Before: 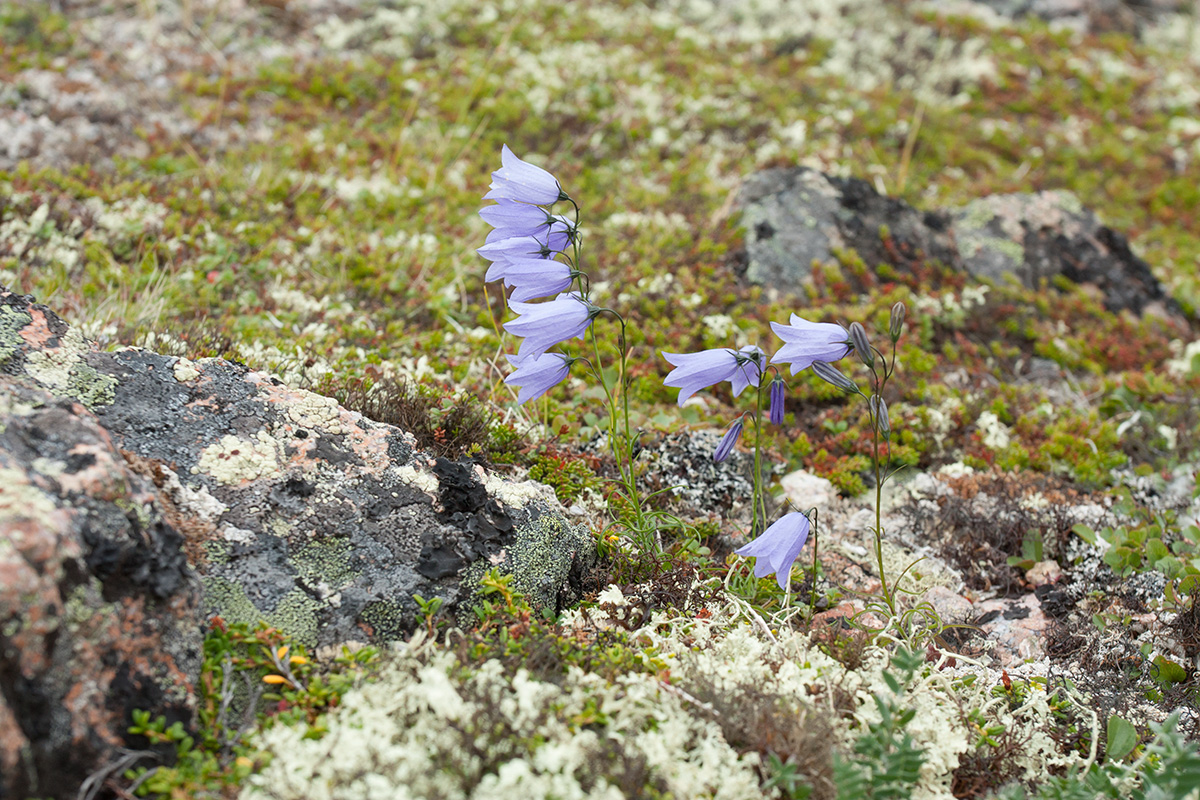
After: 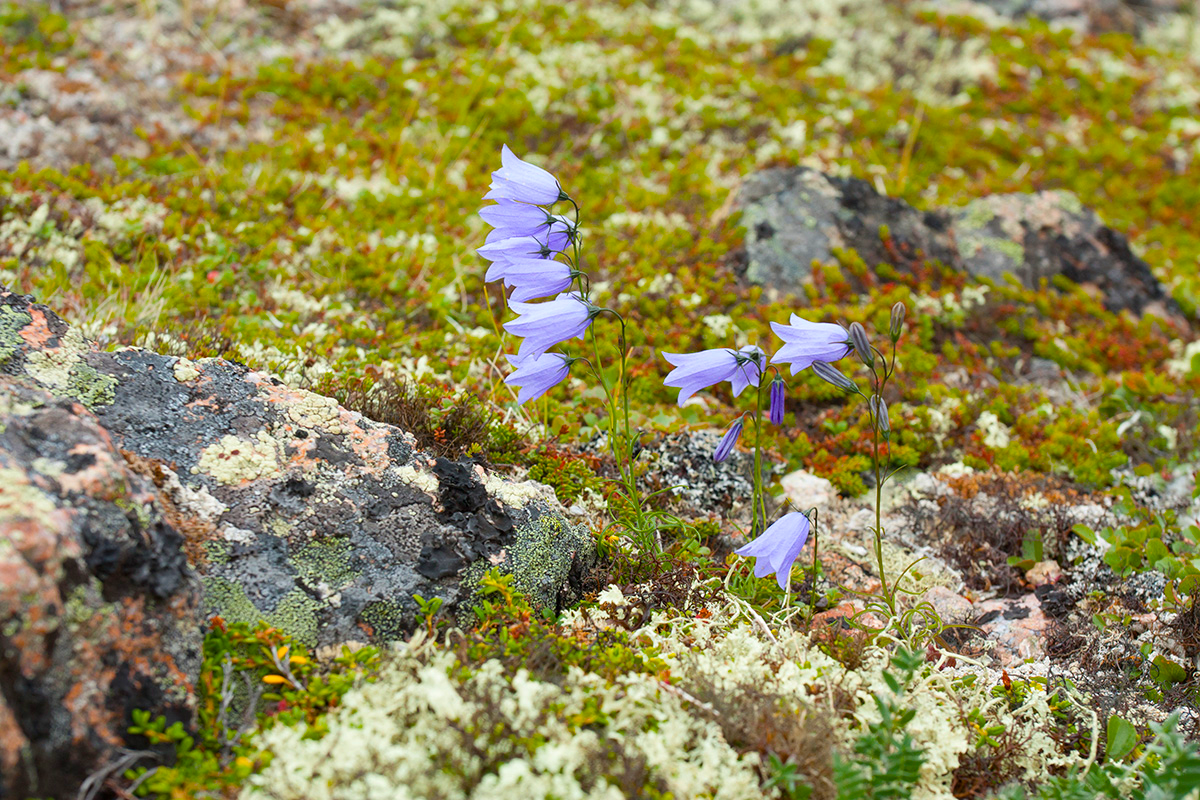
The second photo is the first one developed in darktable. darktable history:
color zones: curves: ch0 [(0, 0.613) (0.01, 0.613) (0.245, 0.448) (0.498, 0.529) (0.642, 0.665) (0.879, 0.777) (0.99, 0.613)]; ch1 [(0, 0.035) (0.121, 0.189) (0.259, 0.197) (0.415, 0.061) (0.589, 0.022) (0.732, 0.022) (0.857, 0.026) (0.991, 0.053)], mix -91.05%
color balance rgb: shadows lift › hue 87.91°, linear chroma grading › global chroma 25.211%, perceptual saturation grading › global saturation 29.635%, global vibrance 20%
